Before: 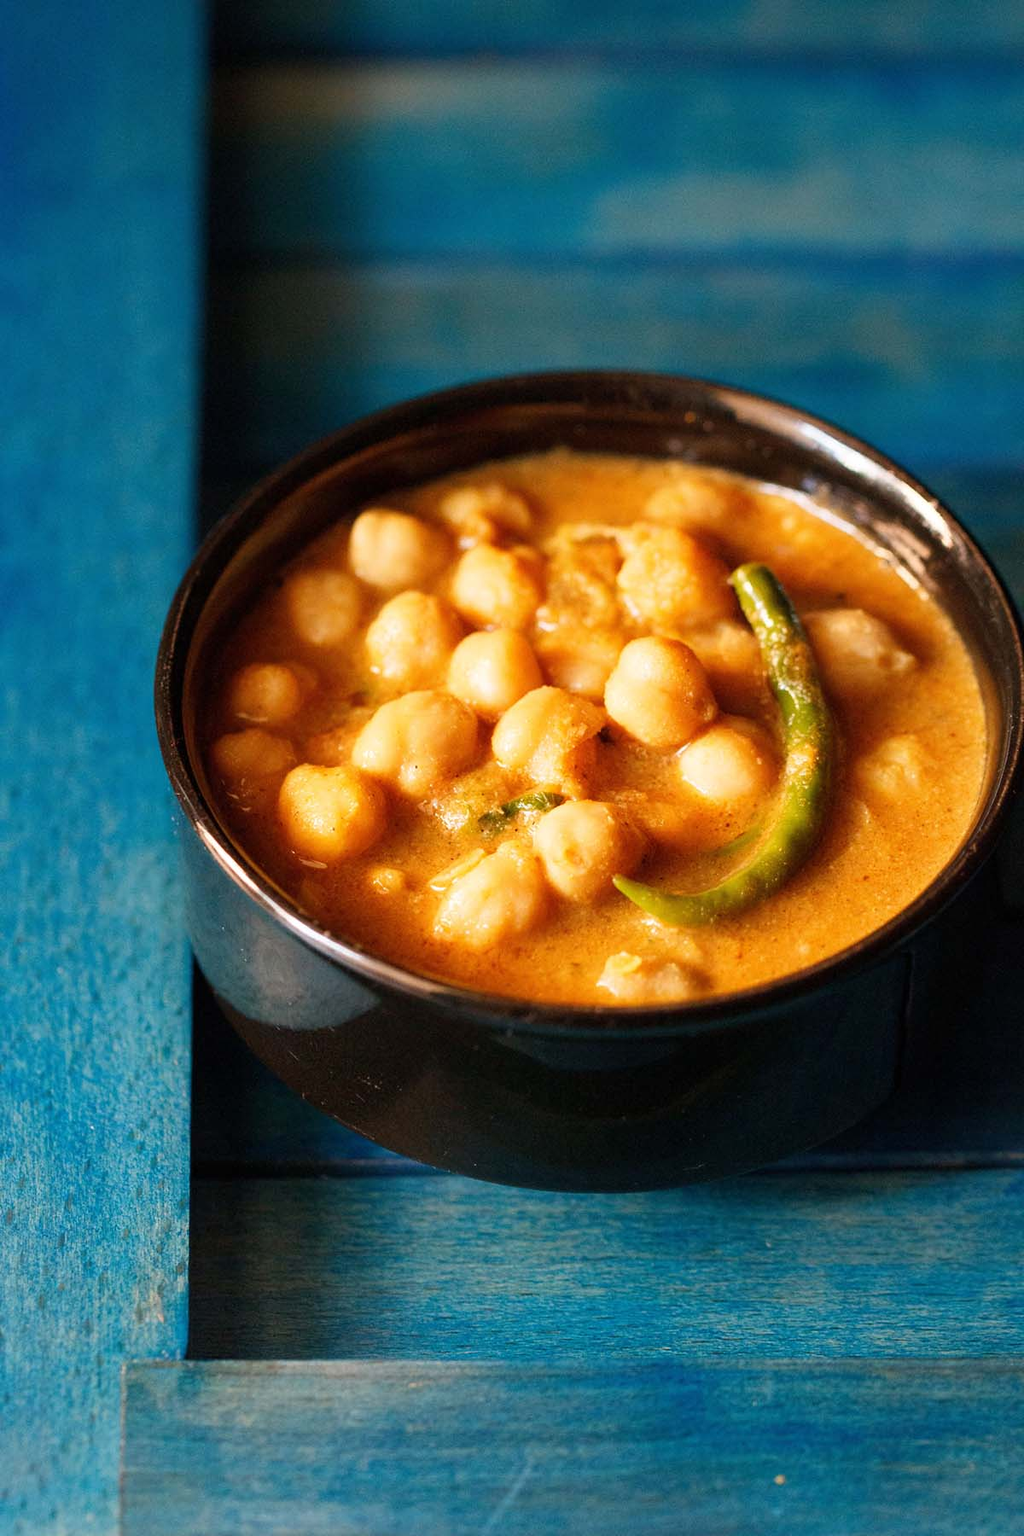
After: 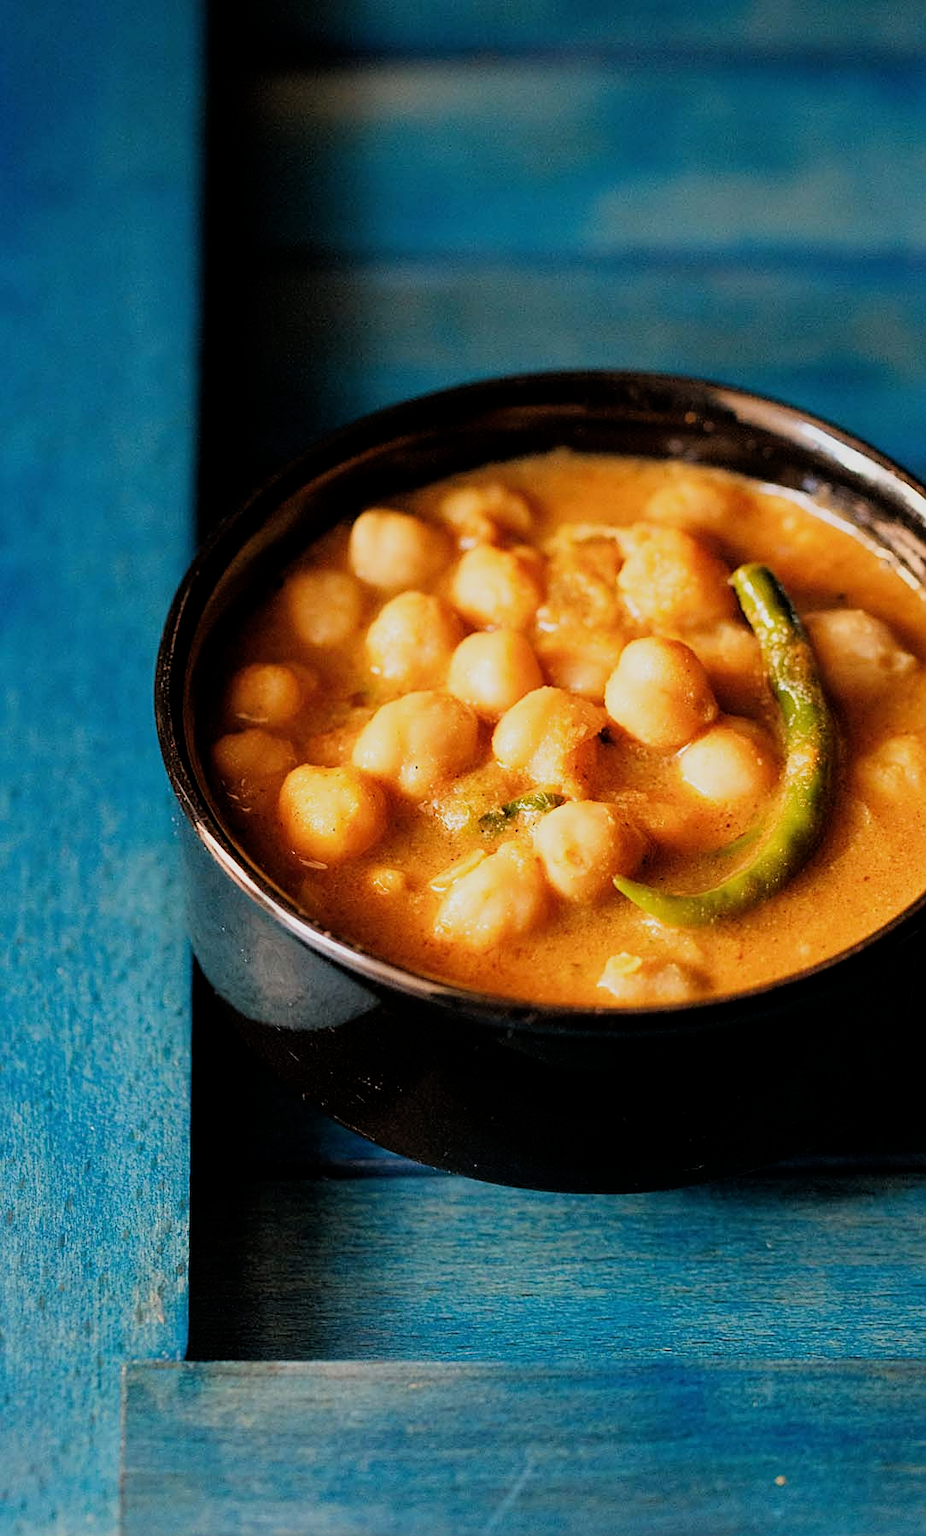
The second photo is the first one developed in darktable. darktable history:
filmic rgb: black relative exposure -7.72 EV, white relative exposure 4.44 EV, target black luminance 0%, hardness 3.76, latitude 50.57%, contrast 1.07, highlights saturation mix 9.04%, shadows ↔ highlights balance -0.248%, contrast in shadows safe
crop: right 9.504%, bottom 0.042%
sharpen: on, module defaults
